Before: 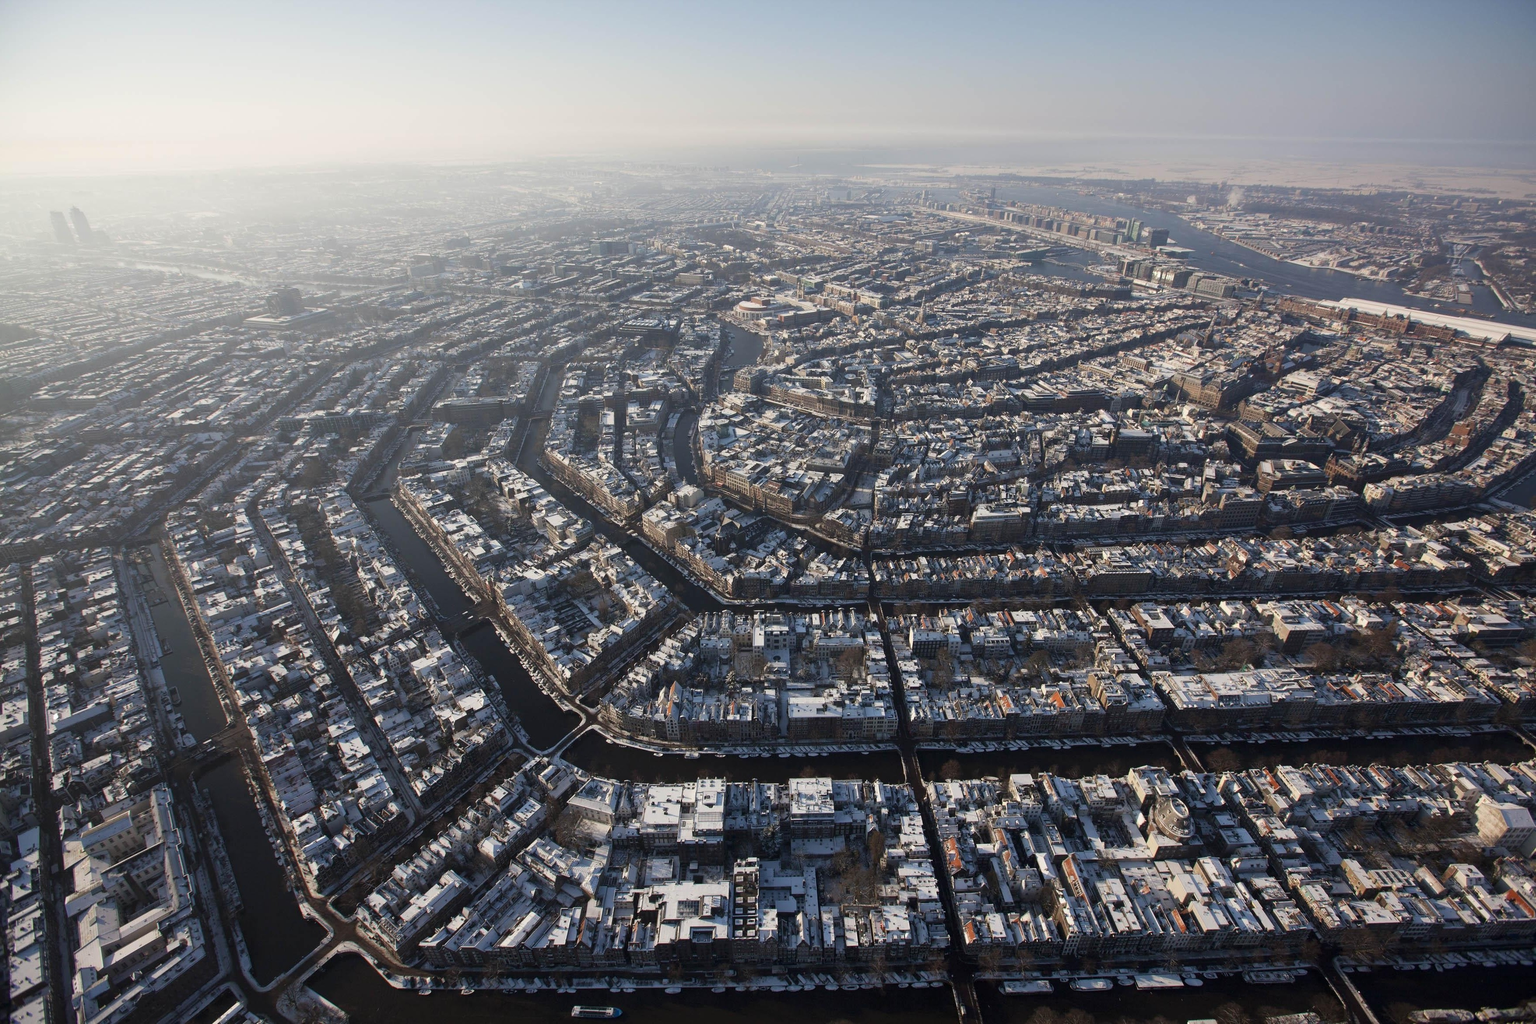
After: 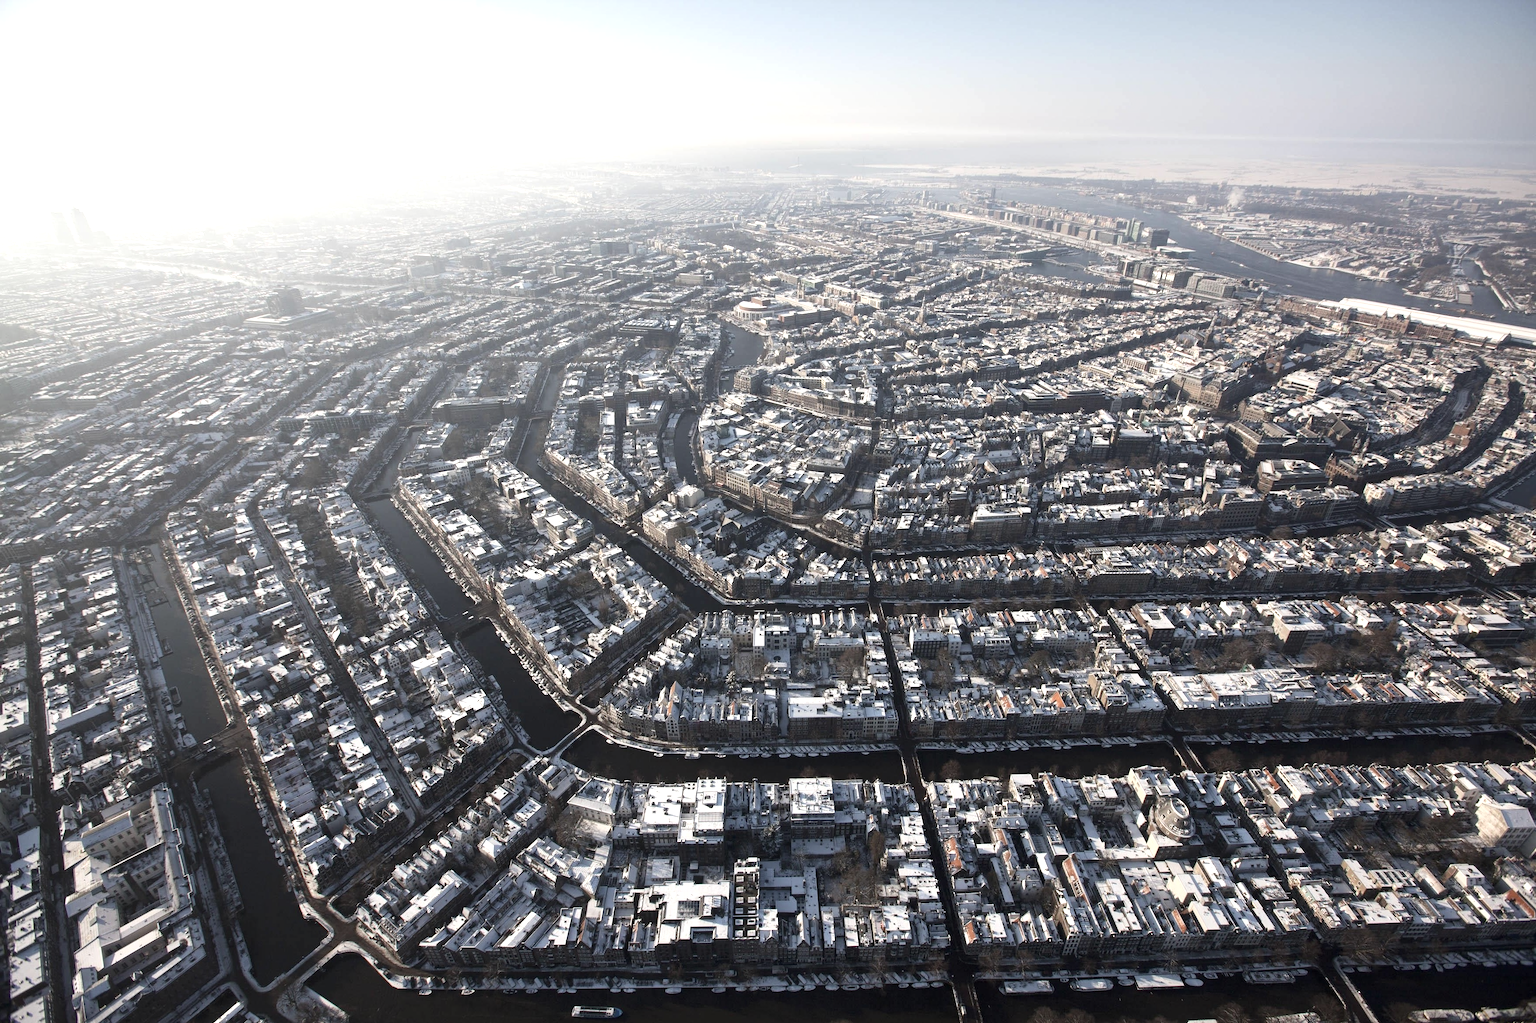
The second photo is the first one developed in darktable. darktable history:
contrast brightness saturation: contrast 0.099, saturation -0.371
exposure: exposure 0.75 EV, compensate highlight preservation false
